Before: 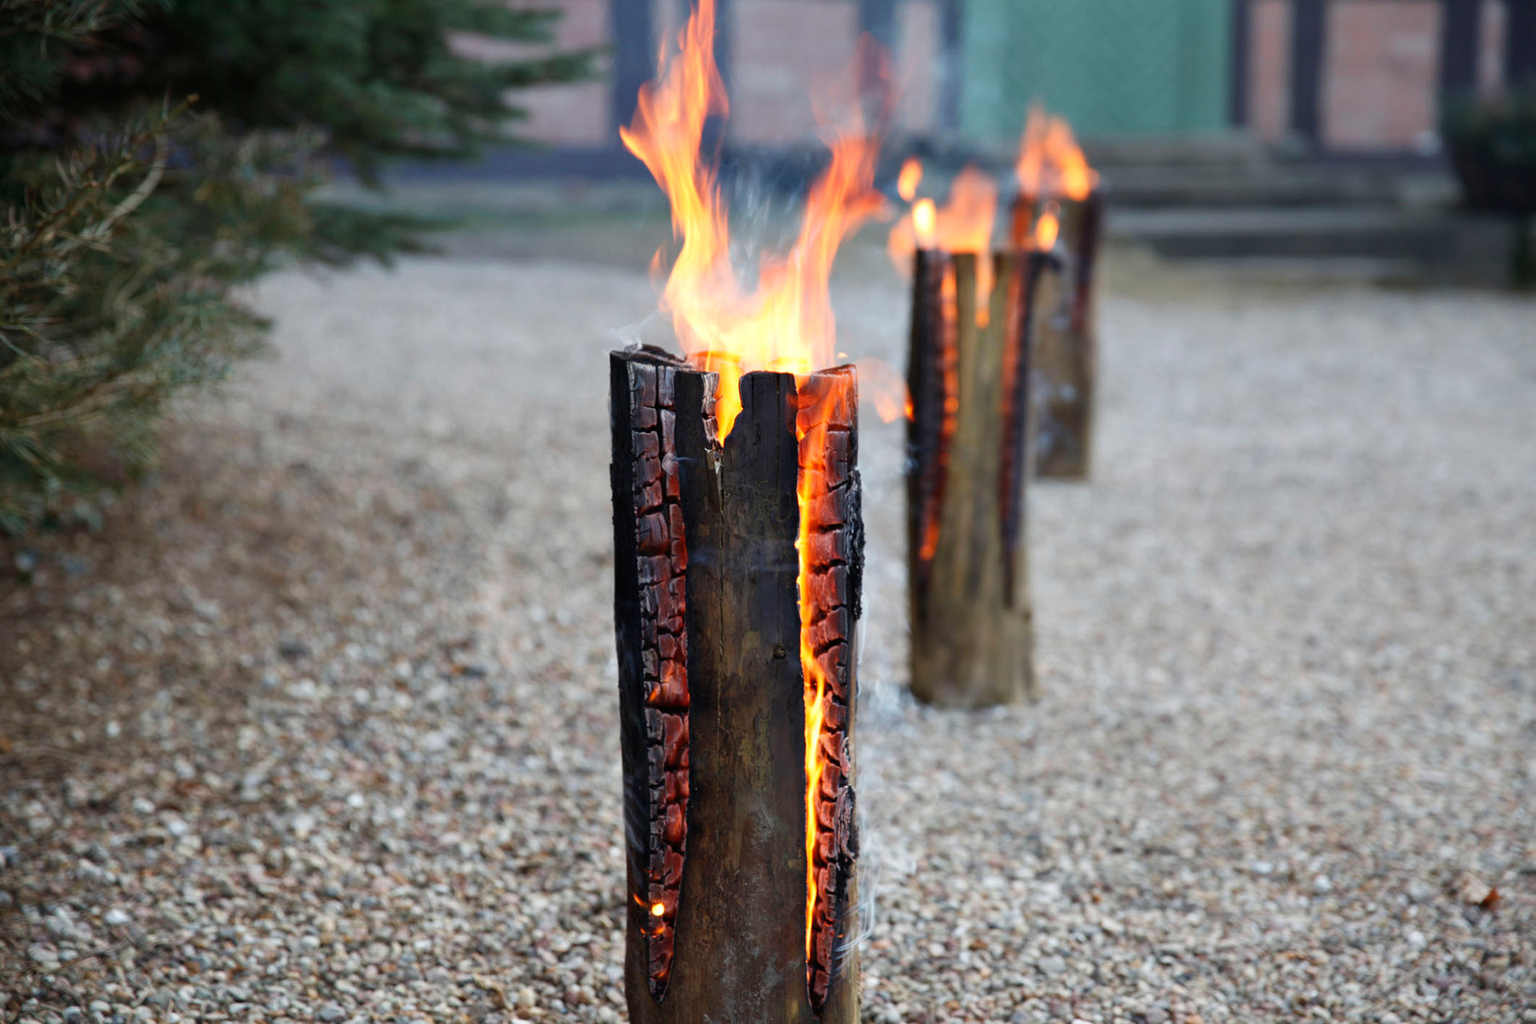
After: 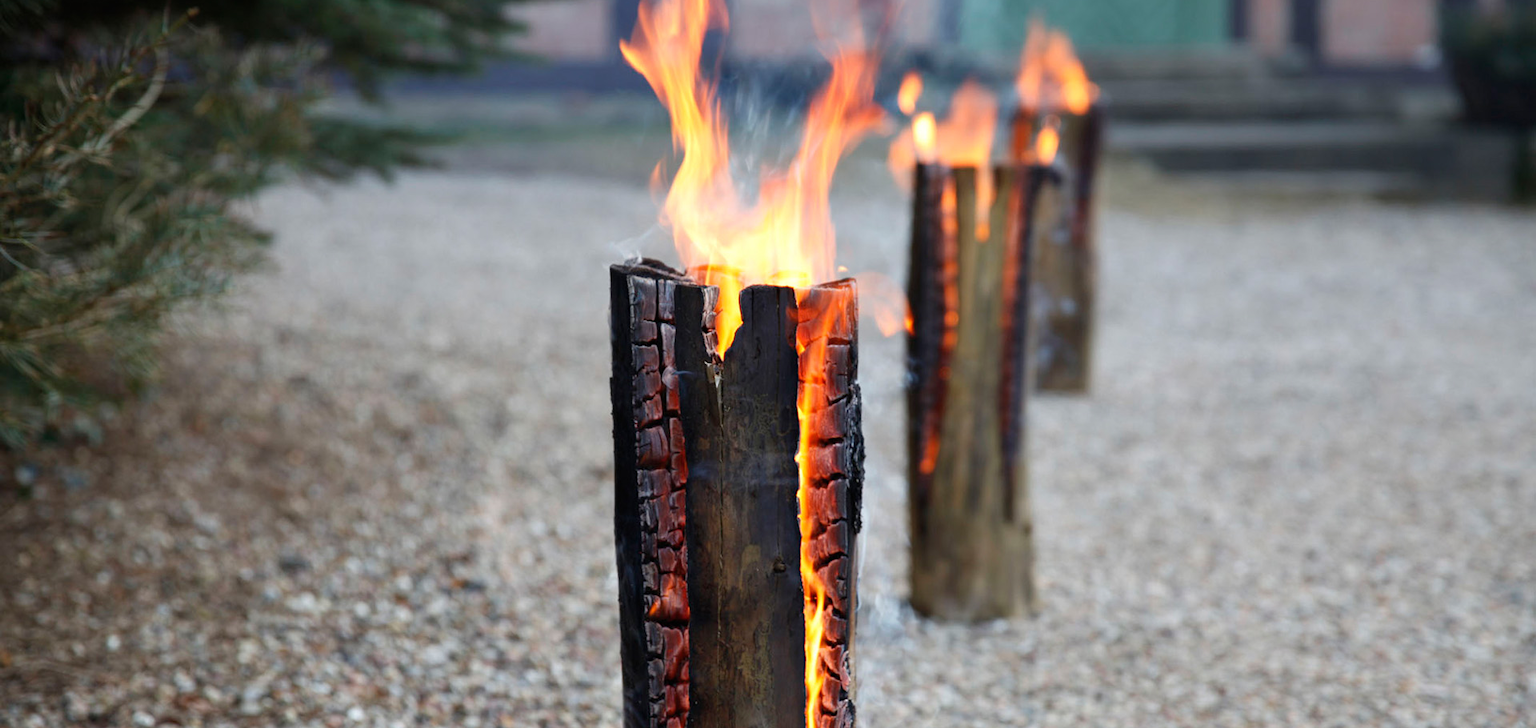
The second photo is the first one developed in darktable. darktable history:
crop and rotate: top 8.484%, bottom 20.344%
